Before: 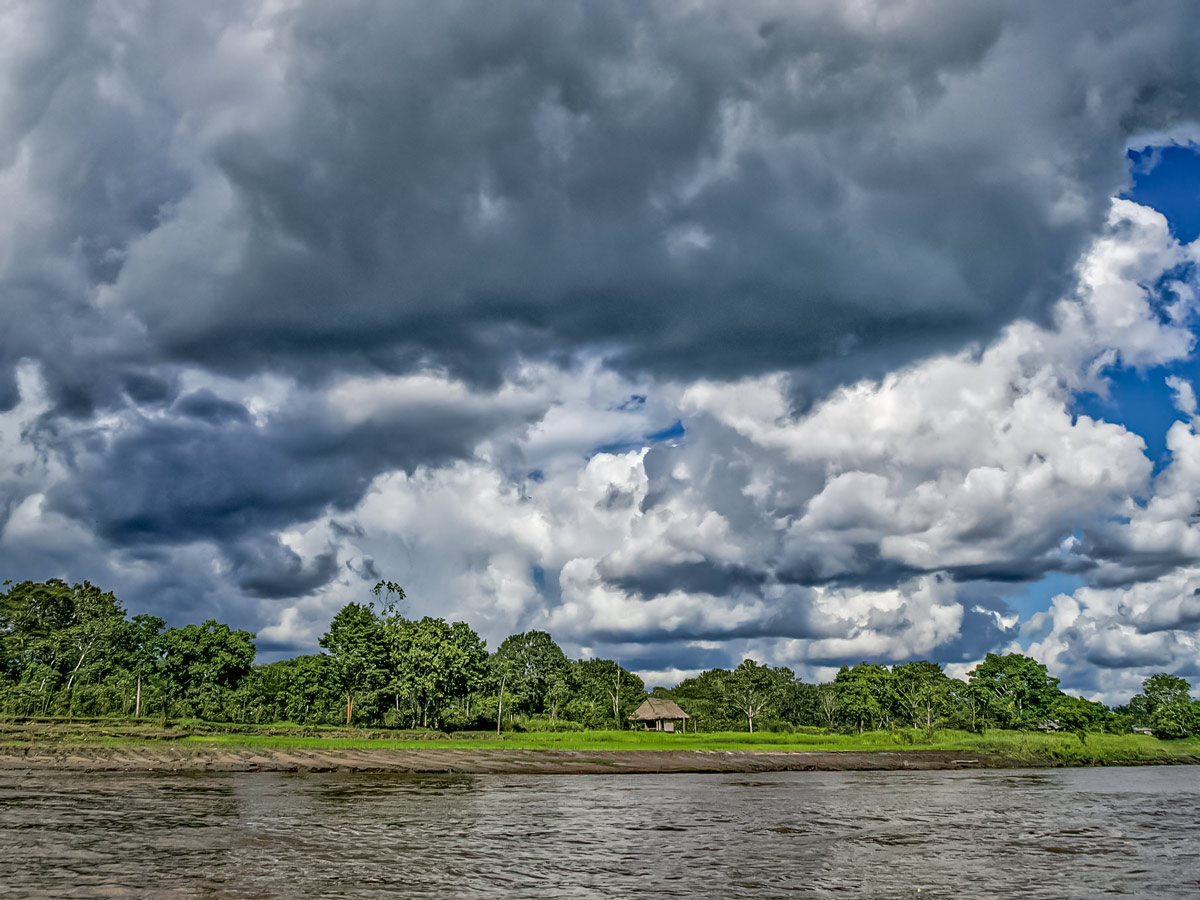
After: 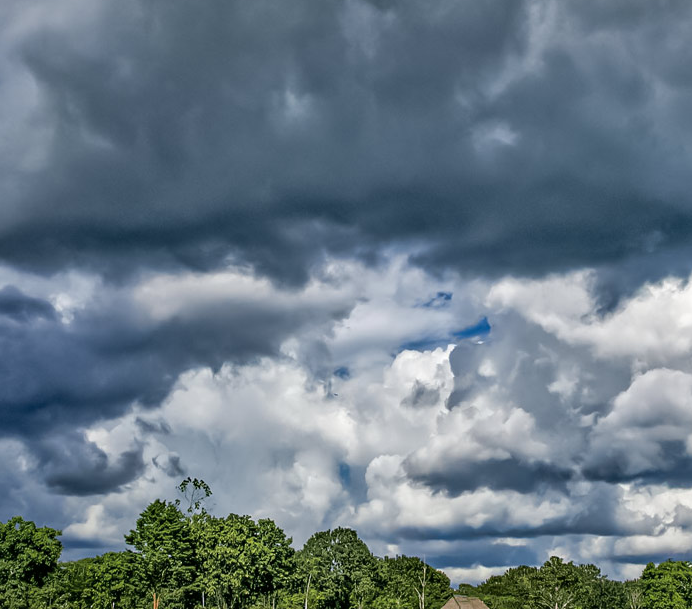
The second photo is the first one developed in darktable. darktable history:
crop: left 16.181%, top 11.489%, right 26.148%, bottom 20.76%
